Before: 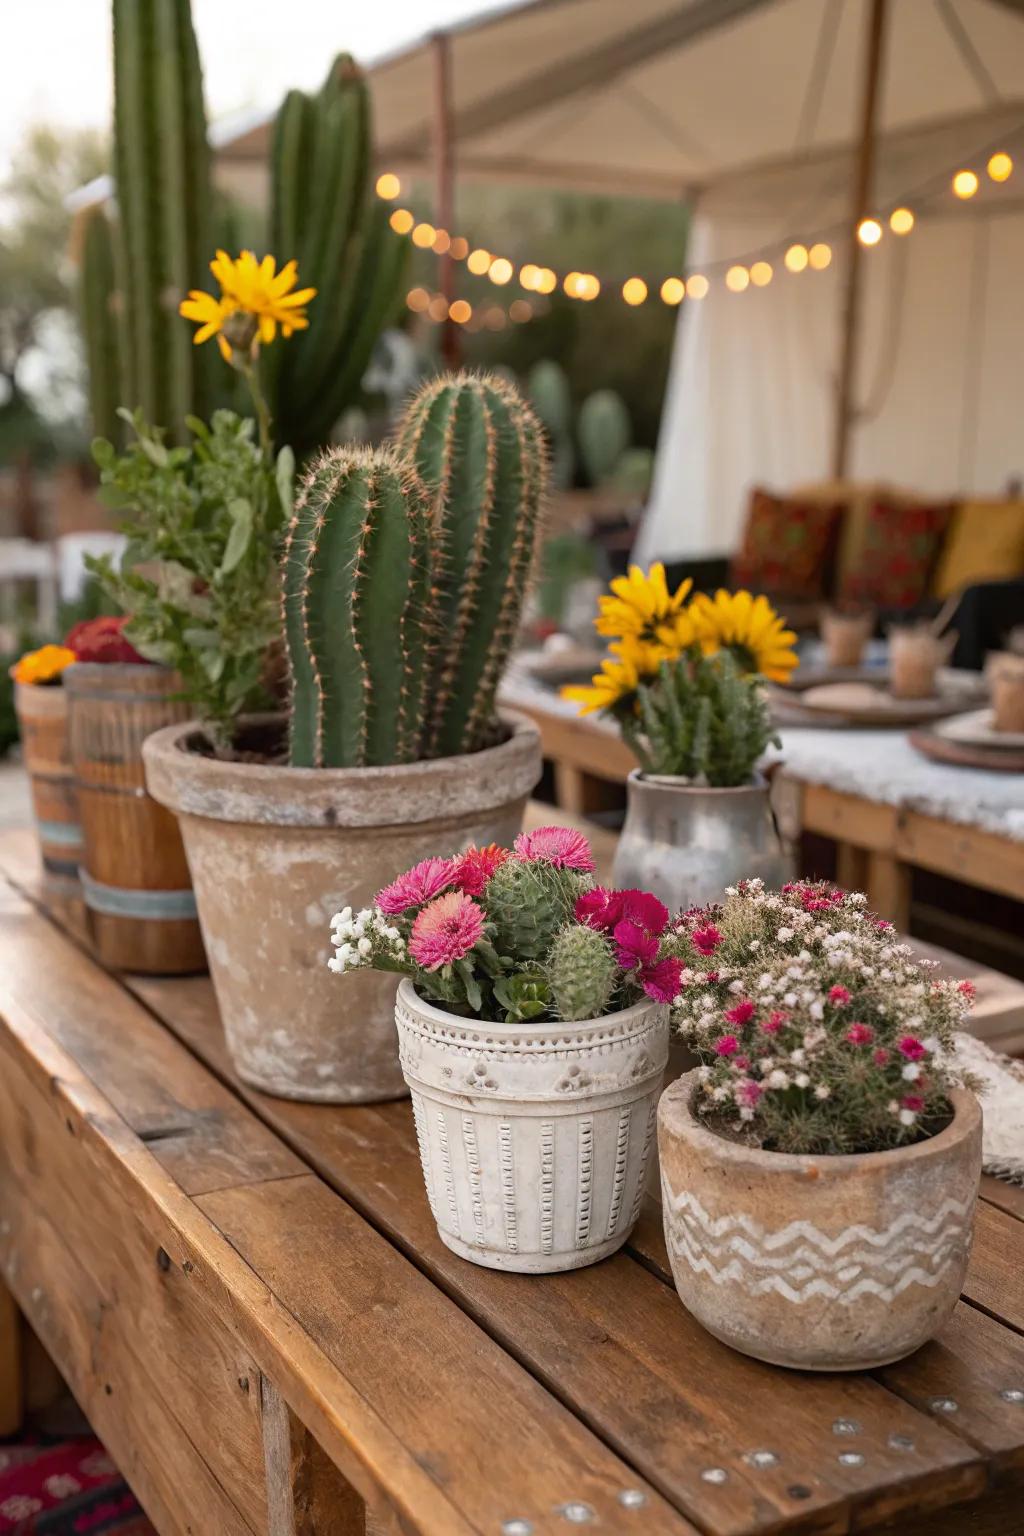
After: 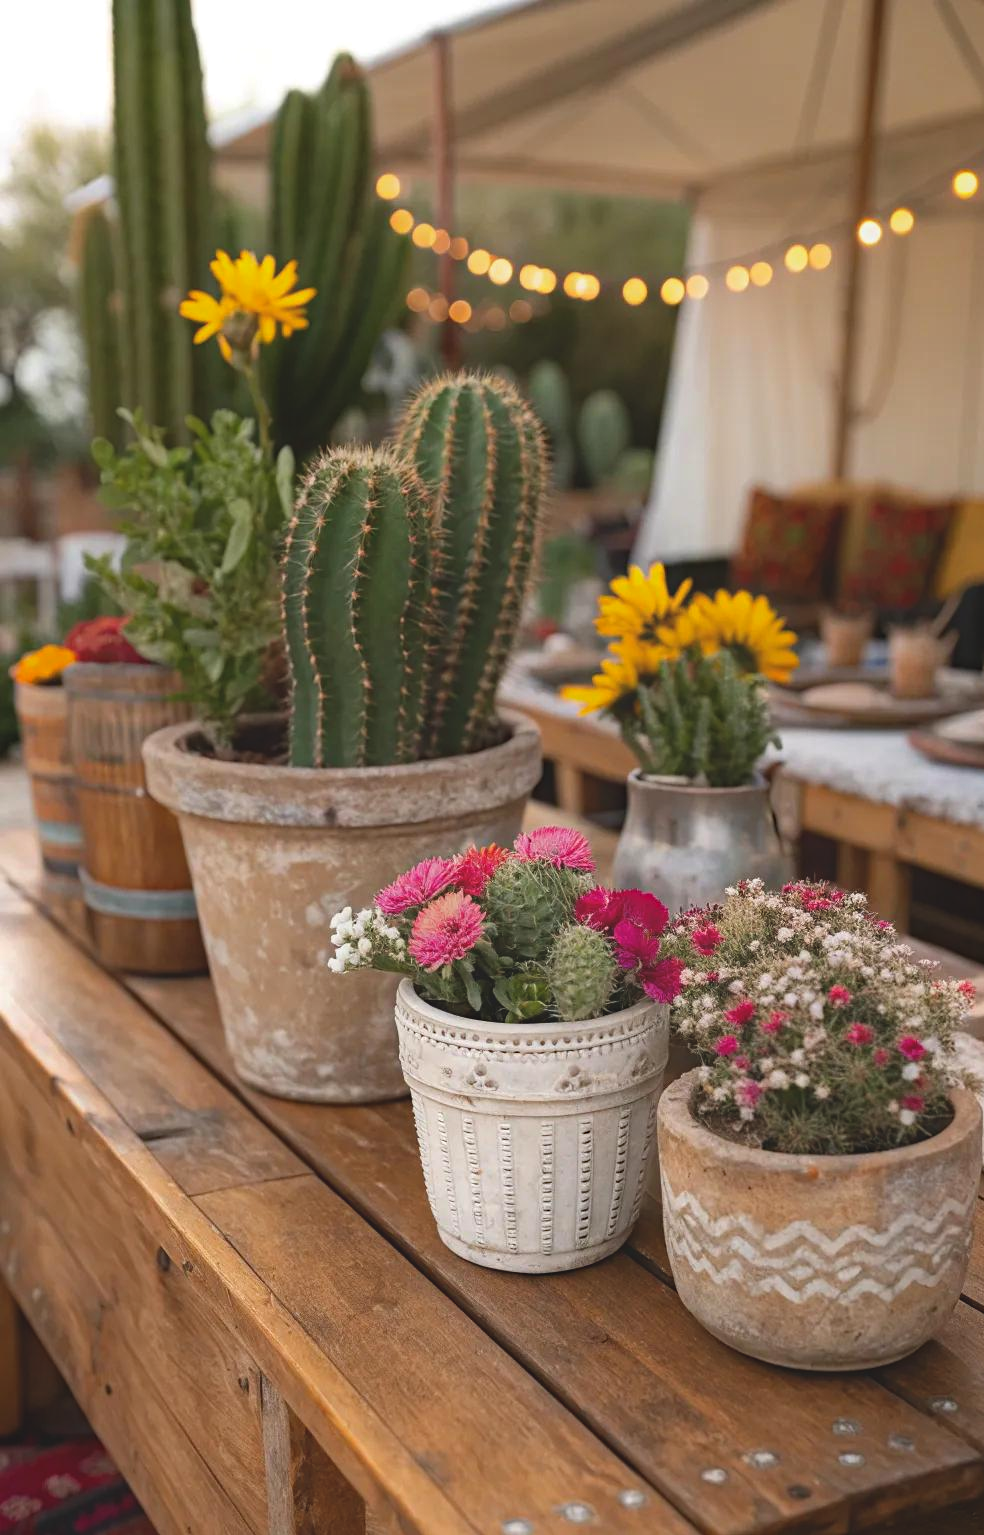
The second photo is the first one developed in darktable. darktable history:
contrast equalizer: octaves 7, y [[0.5, 0.488, 0.462, 0.461, 0.491, 0.5], [0.5 ×6], [0.5 ×6], [0 ×6], [0 ×6]]
haze removal: compatibility mode true, adaptive false
exposure: black level correction -0.009, exposure 0.068 EV, compensate highlight preservation false
crop: right 3.896%, bottom 0.05%
